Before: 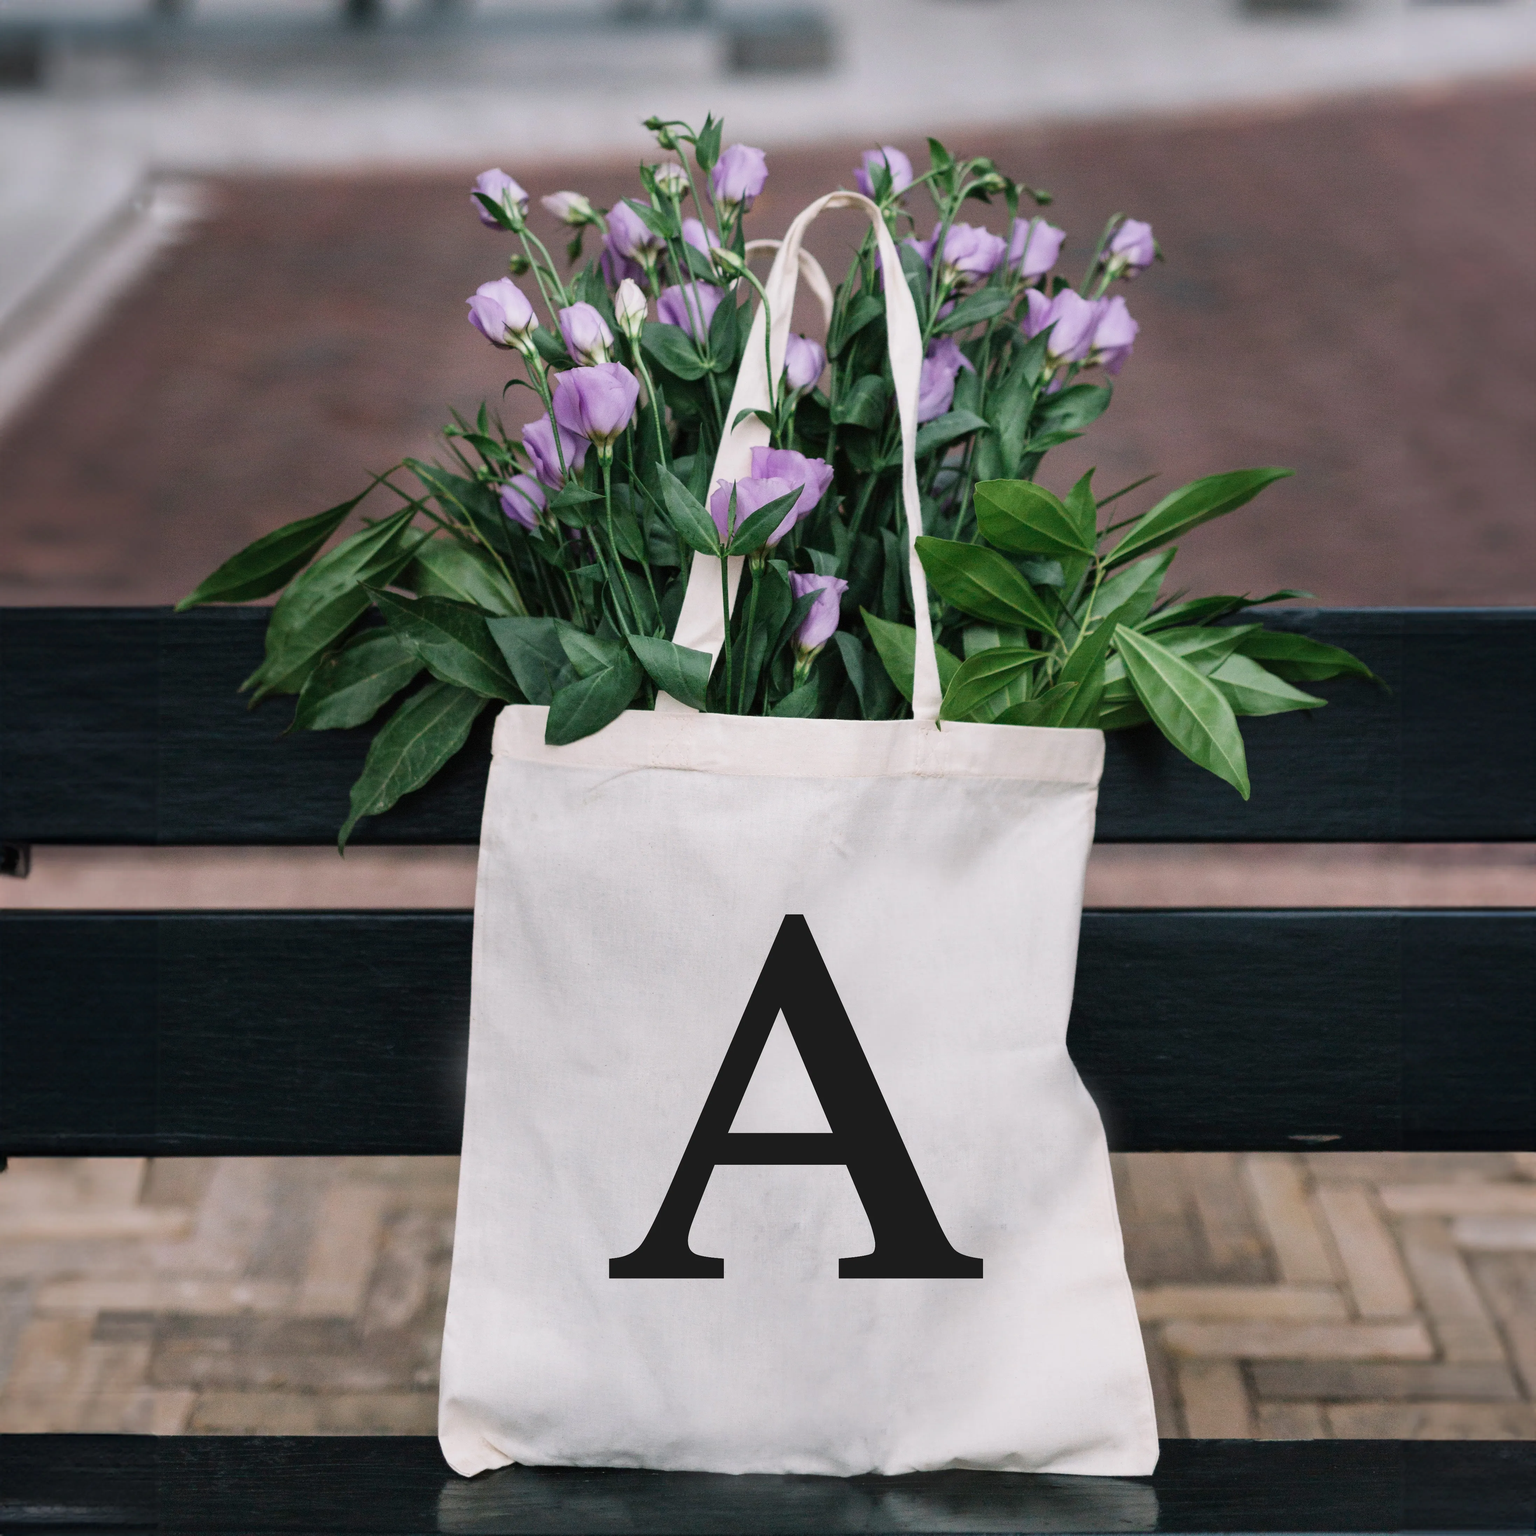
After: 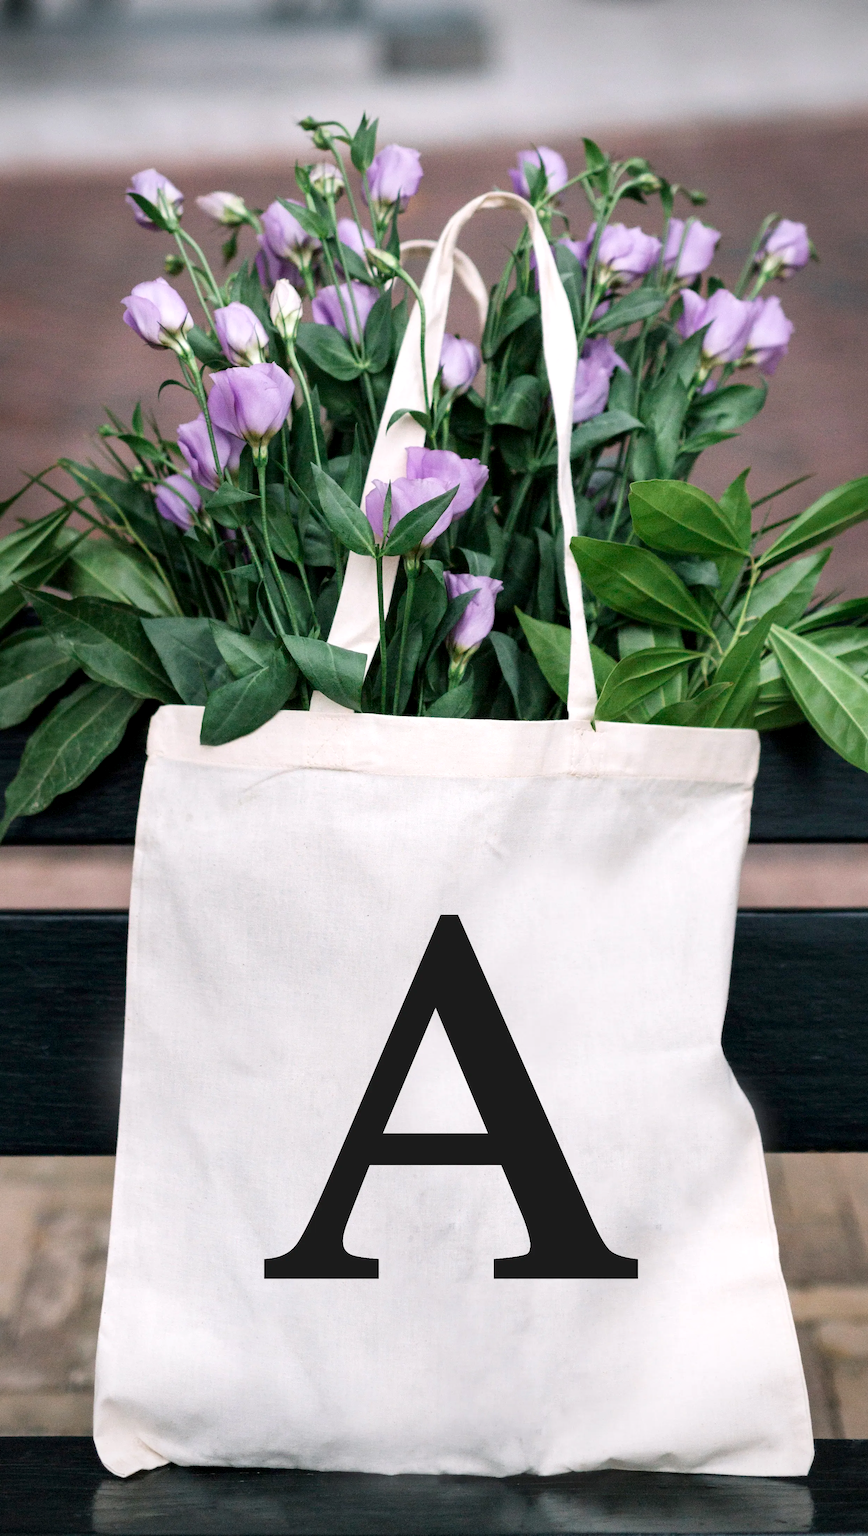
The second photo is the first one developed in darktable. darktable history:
exposure: black level correction 0.003, exposure 0.385 EV, compensate exposure bias true, compensate highlight preservation false
crop and rotate: left 22.517%, right 20.96%
vignetting: fall-off radius 60.83%, brightness -0.417, saturation -0.3
